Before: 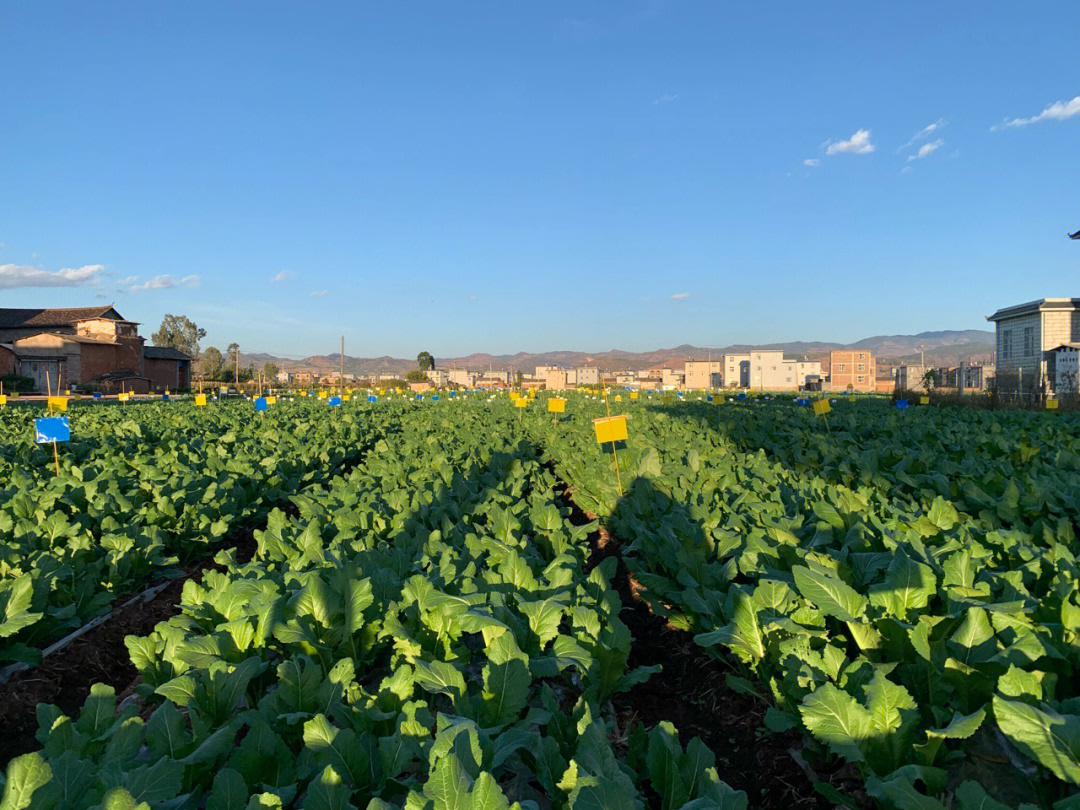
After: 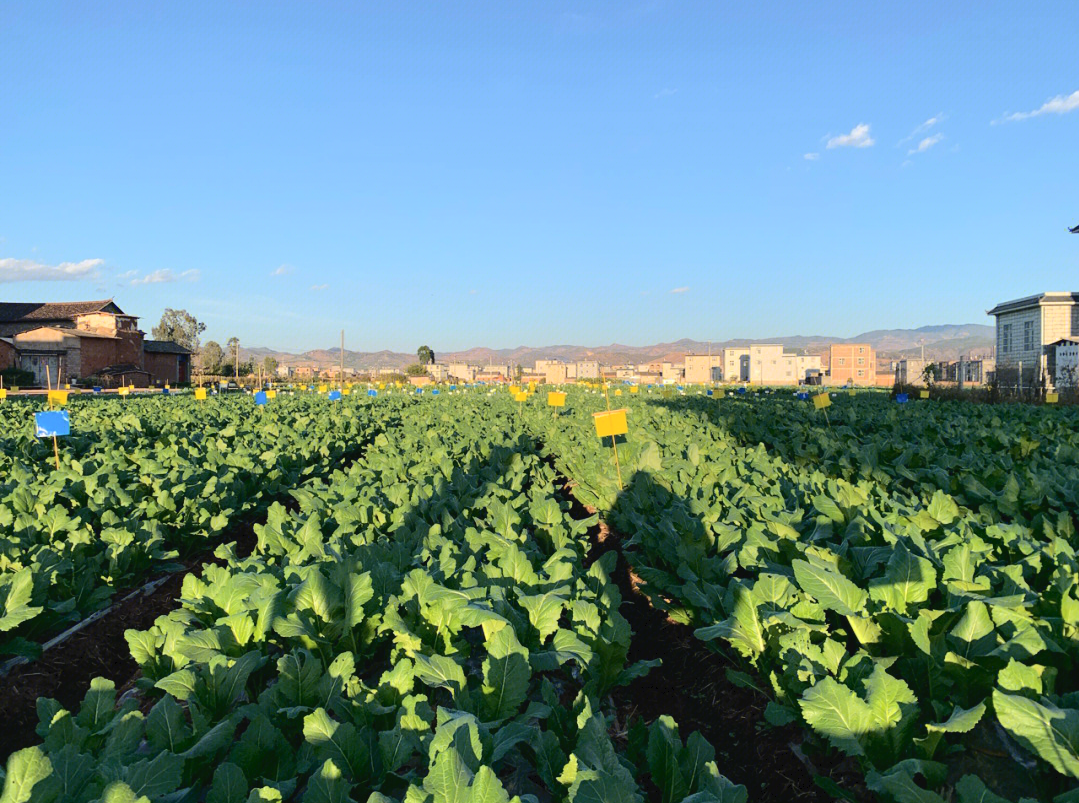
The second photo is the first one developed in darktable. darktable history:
crop: top 0.847%, right 0.043%
tone curve: curves: ch0 [(0, 0) (0.003, 0.039) (0.011, 0.041) (0.025, 0.048) (0.044, 0.065) (0.069, 0.084) (0.1, 0.104) (0.136, 0.137) (0.177, 0.19) (0.224, 0.245) (0.277, 0.32) (0.335, 0.409) (0.399, 0.496) (0.468, 0.58) (0.543, 0.656) (0.623, 0.733) (0.709, 0.796) (0.801, 0.852) (0.898, 0.93) (1, 1)], color space Lab, independent channels, preserve colors none
